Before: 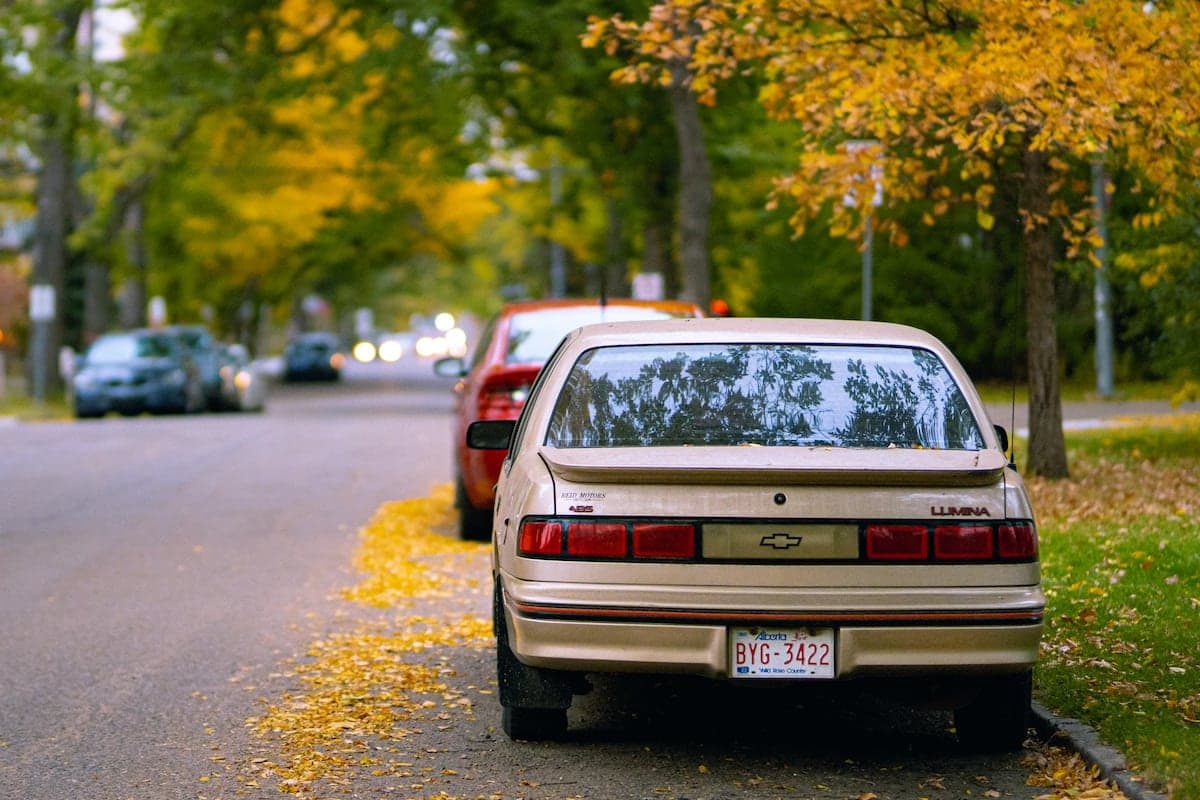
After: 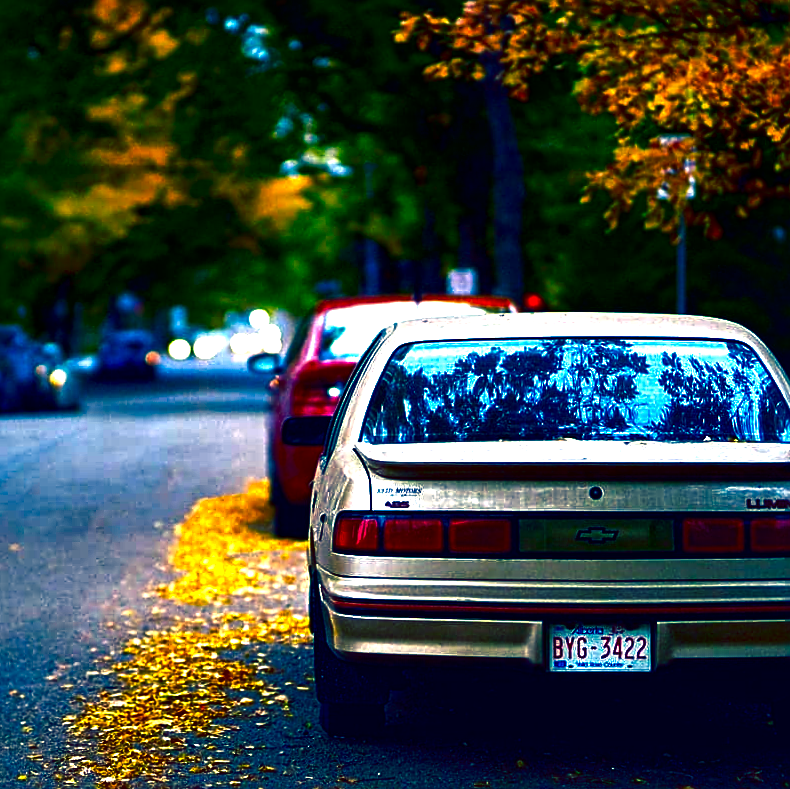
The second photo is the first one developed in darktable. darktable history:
exposure: black level correction 0, exposure 0.7 EV, compensate exposure bias true, compensate highlight preservation false
sharpen: on, module defaults
rotate and perspective: rotation -0.45°, automatic cropping original format, crop left 0.008, crop right 0.992, crop top 0.012, crop bottom 0.988
contrast brightness saturation: brightness -1, saturation 1
crop and rotate: left 15.055%, right 18.278%
local contrast: mode bilateral grid, contrast 20, coarseness 50, detail 148%, midtone range 0.2
rgb curve: curves: ch0 [(0, 0.186) (0.314, 0.284) (0.576, 0.466) (0.805, 0.691) (0.936, 0.886)]; ch1 [(0, 0.186) (0.314, 0.284) (0.581, 0.534) (0.771, 0.746) (0.936, 0.958)]; ch2 [(0, 0.216) (0.275, 0.39) (1, 1)], mode RGB, independent channels, compensate middle gray true, preserve colors none
